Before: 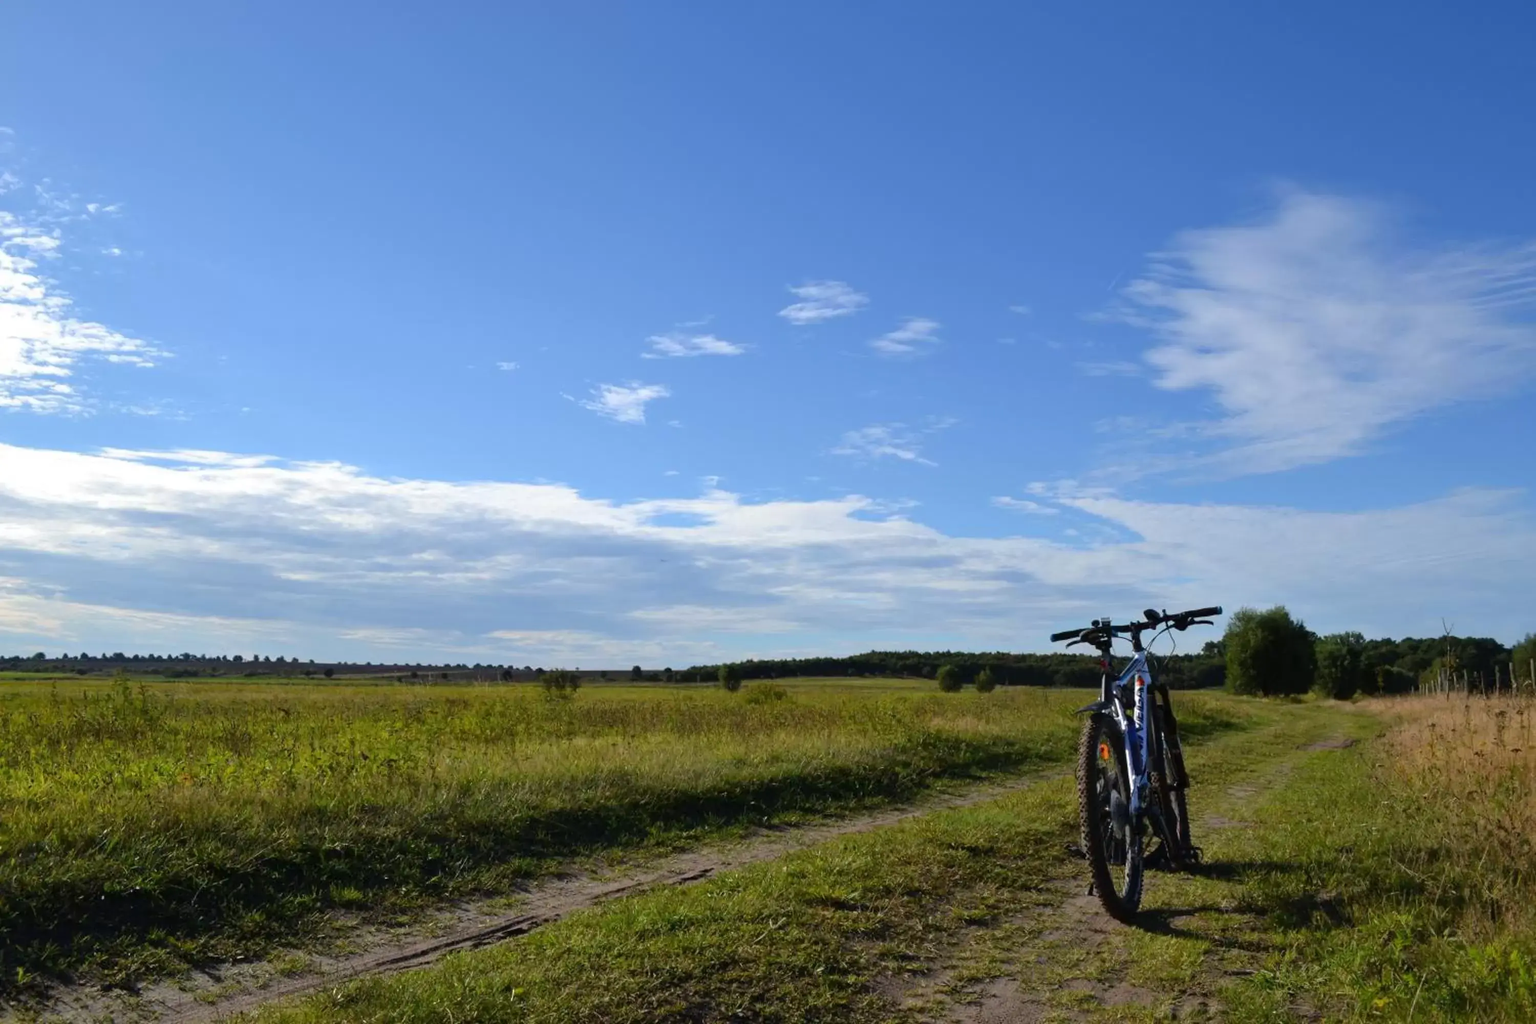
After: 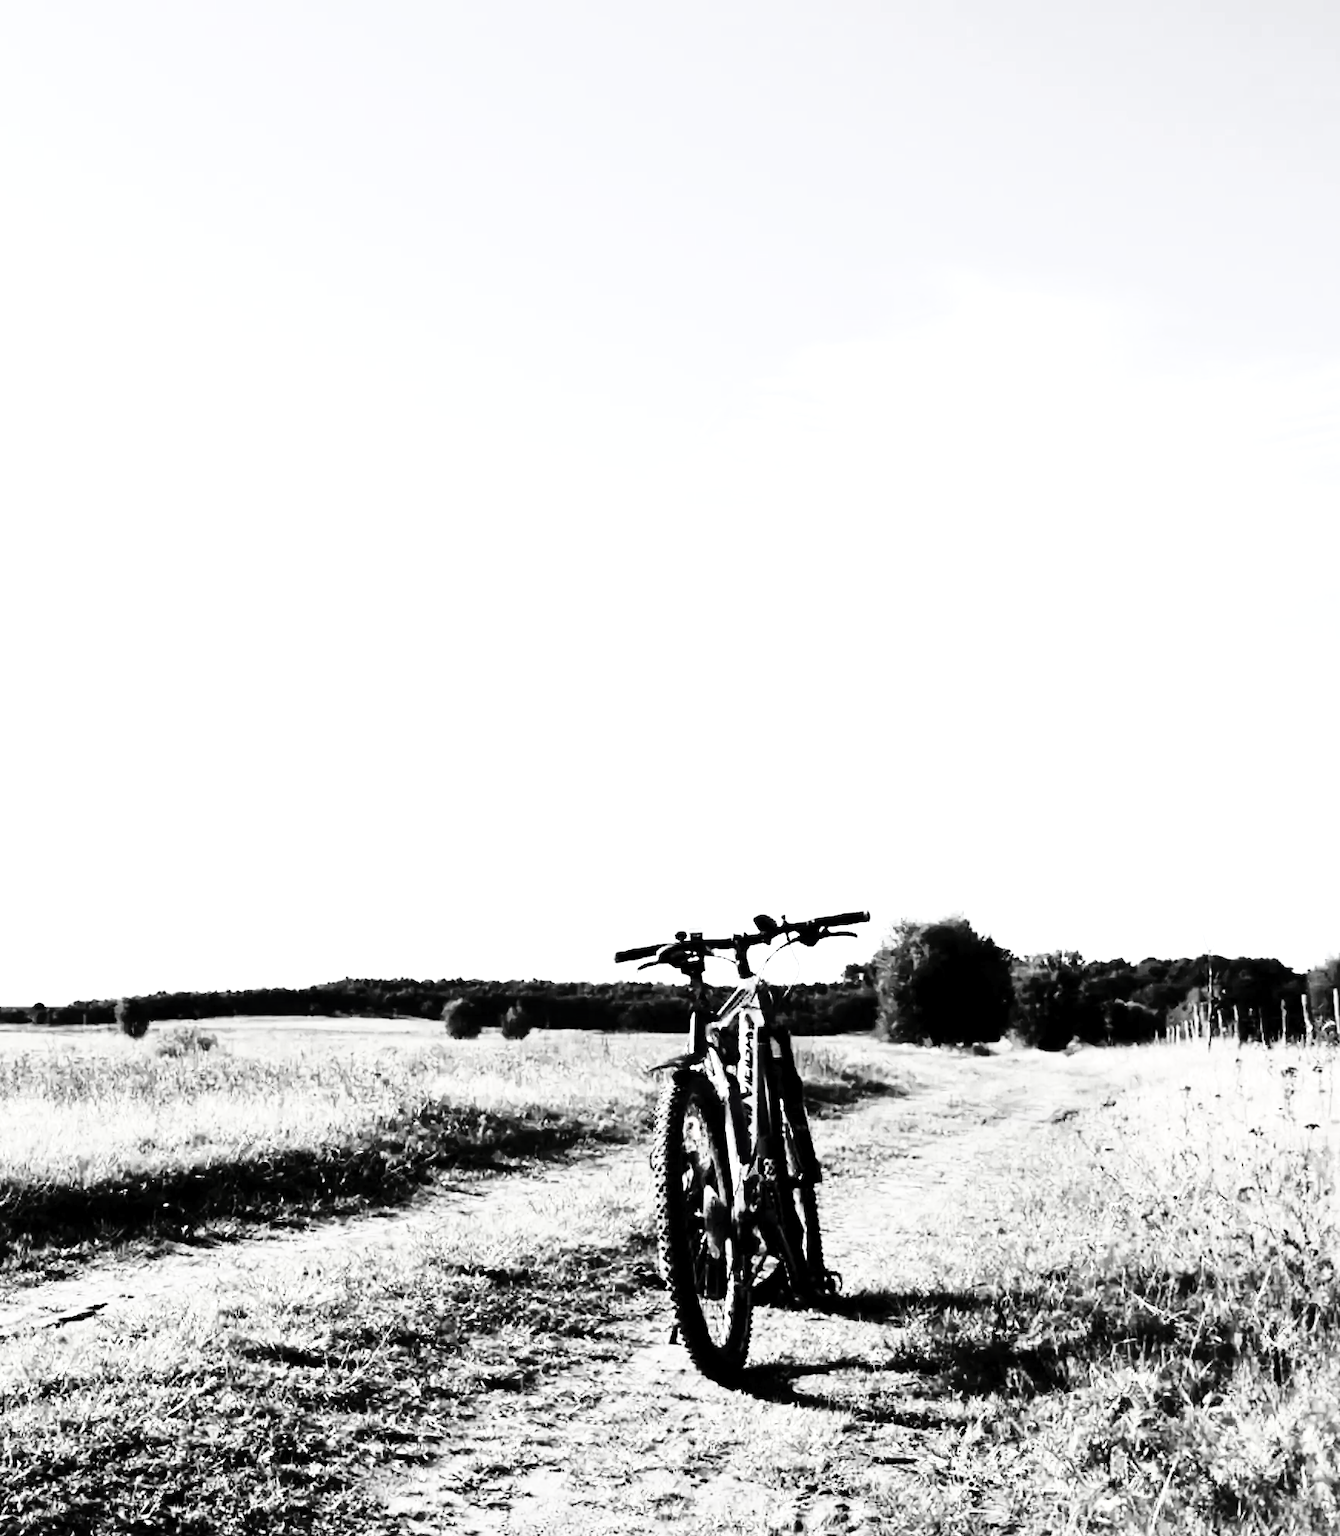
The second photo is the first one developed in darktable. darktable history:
crop: left 41.8%
tone curve: curves: ch0 [(0, 0) (0.003, 0.005) (0.011, 0.008) (0.025, 0.01) (0.044, 0.014) (0.069, 0.017) (0.1, 0.022) (0.136, 0.028) (0.177, 0.037) (0.224, 0.049) (0.277, 0.091) (0.335, 0.168) (0.399, 0.292) (0.468, 0.463) (0.543, 0.637) (0.623, 0.792) (0.709, 0.903) (0.801, 0.963) (0.898, 0.985) (1, 1)], color space Lab, independent channels, preserve colors none
color calibration: x 0.372, y 0.386, temperature 4286.82 K
exposure: black level correction 0.005, exposure 2.08 EV, compensate exposure bias true, compensate highlight preservation false
contrast brightness saturation: saturation -0.98
